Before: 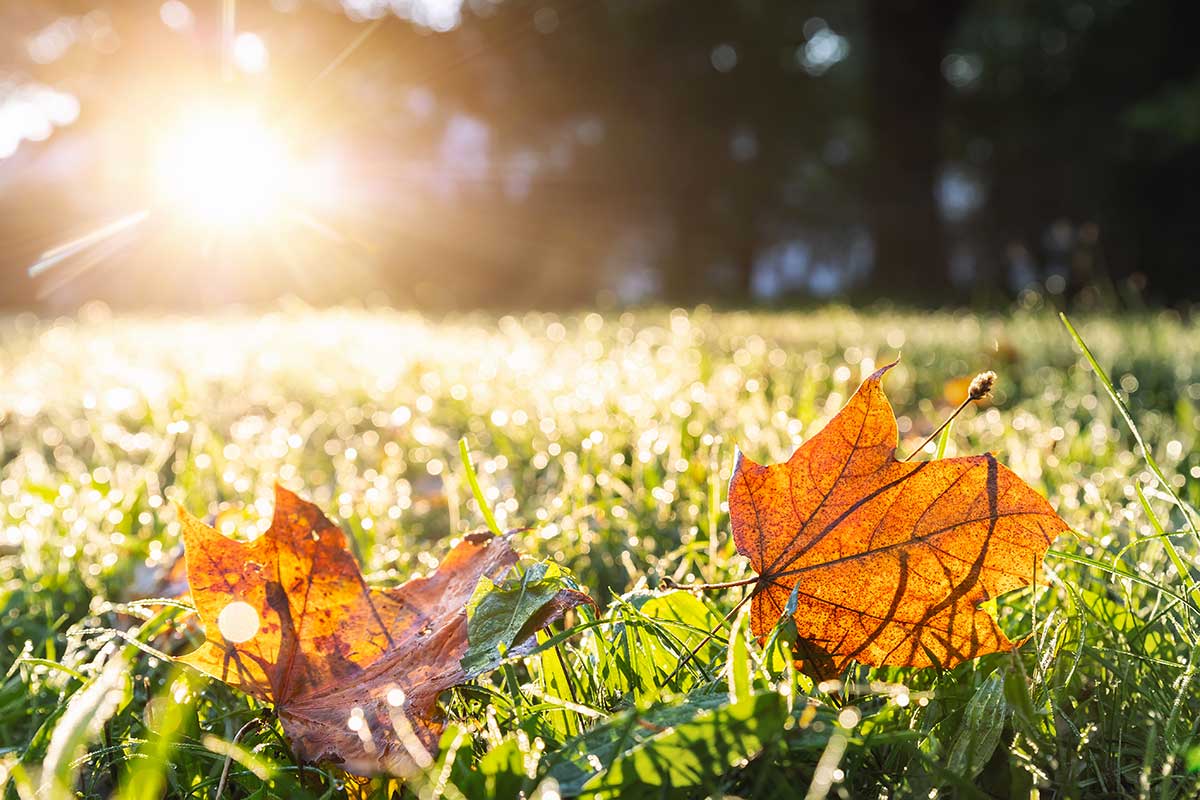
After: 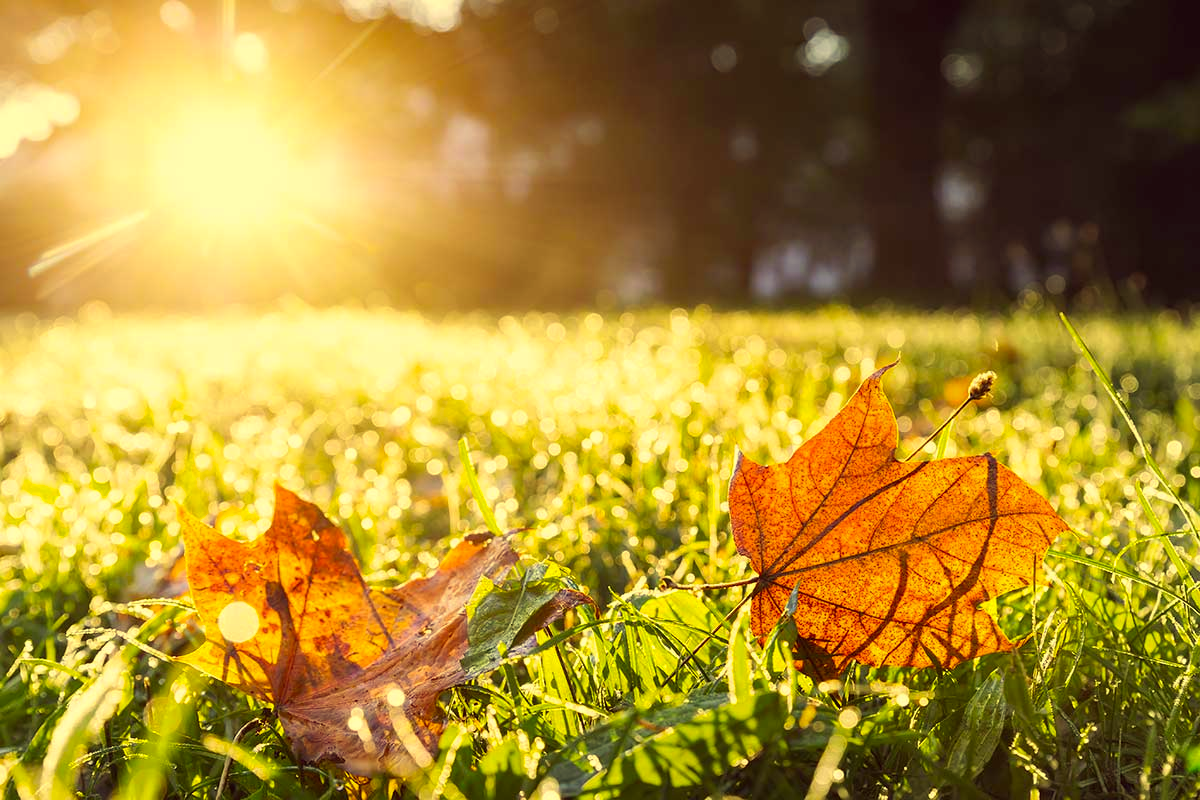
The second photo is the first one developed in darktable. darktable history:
color correction: highlights a* -0.463, highlights b* 39.71, shadows a* 9.65, shadows b* -0.178
